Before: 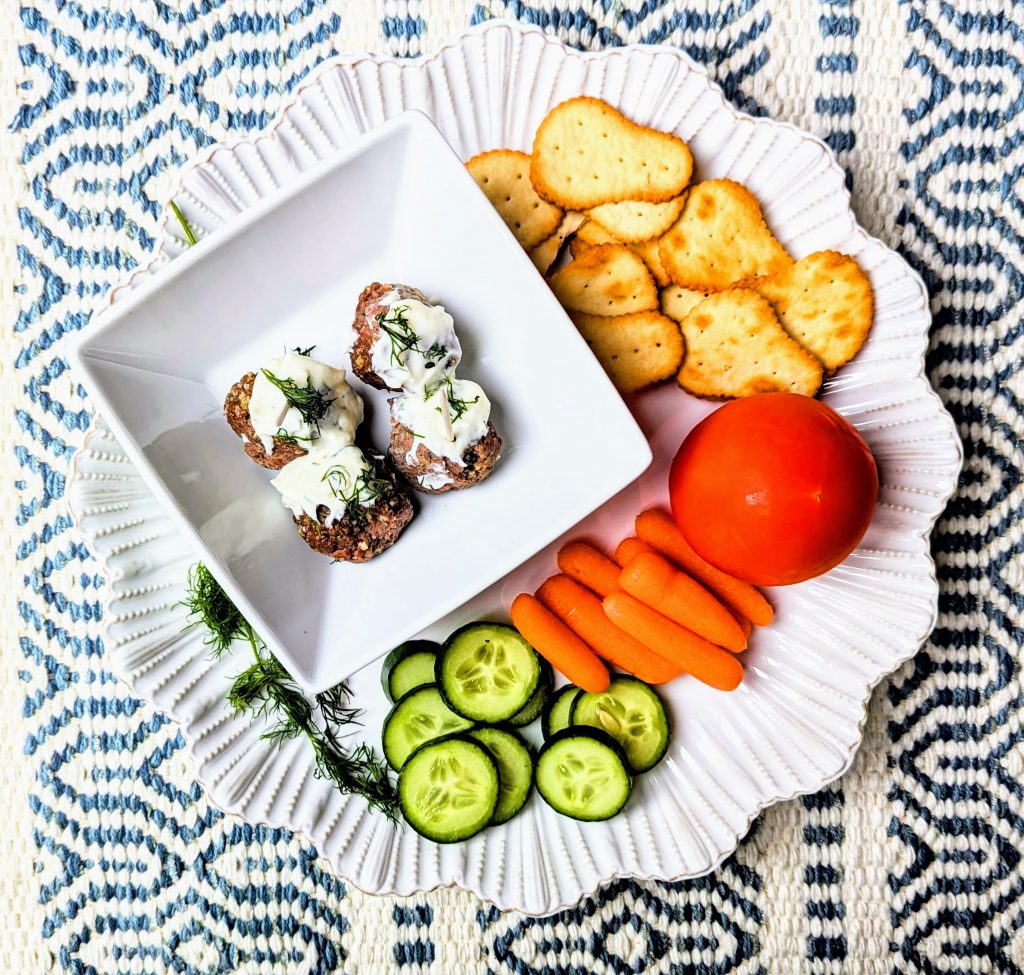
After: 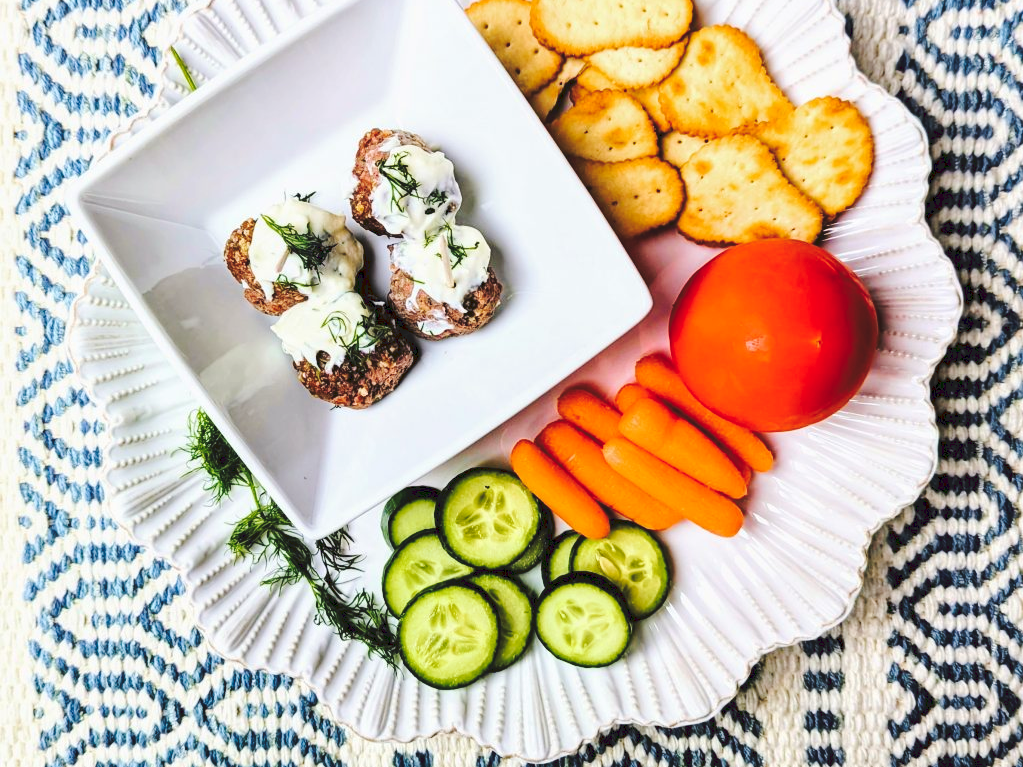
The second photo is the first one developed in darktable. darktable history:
crop and rotate: top 15.961%, bottom 5.315%
tone curve: curves: ch0 [(0, 0) (0.003, 0.1) (0.011, 0.101) (0.025, 0.11) (0.044, 0.126) (0.069, 0.14) (0.1, 0.158) (0.136, 0.18) (0.177, 0.206) (0.224, 0.243) (0.277, 0.293) (0.335, 0.36) (0.399, 0.446) (0.468, 0.537) (0.543, 0.618) (0.623, 0.694) (0.709, 0.763) (0.801, 0.836) (0.898, 0.908) (1, 1)], preserve colors none
velvia: on, module defaults
